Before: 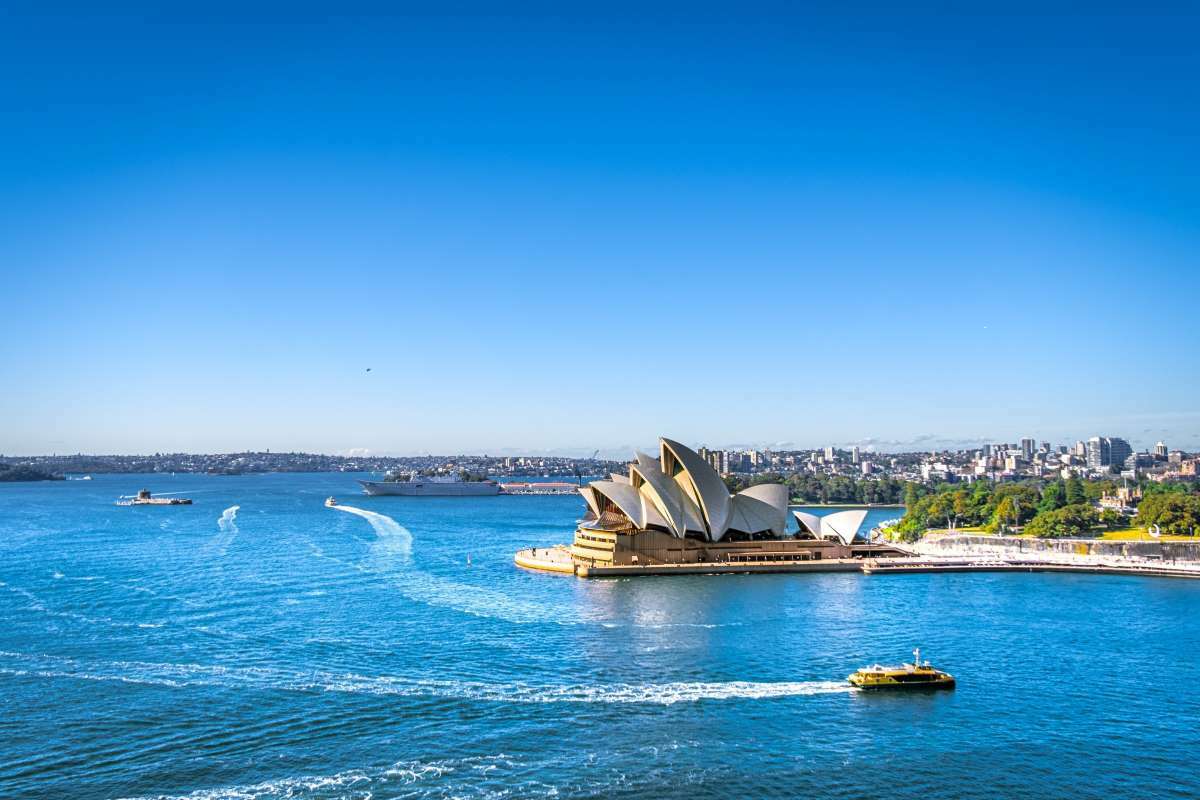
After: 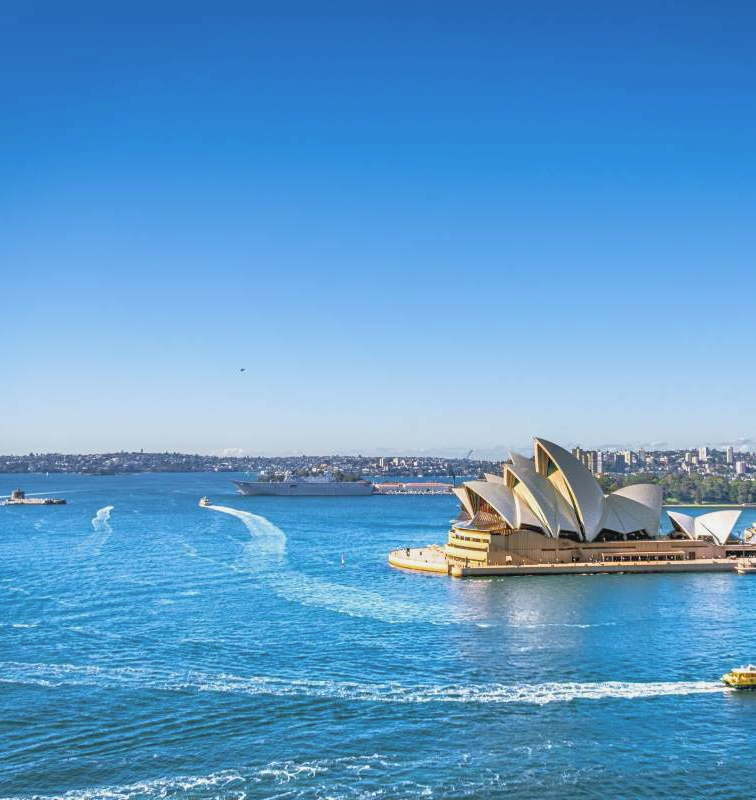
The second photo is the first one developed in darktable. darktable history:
crop: left 10.532%, right 26.456%
exposure: compensate highlight preservation false
contrast brightness saturation: contrast -0.092, saturation -0.097
tone equalizer: -7 EV 0.158 EV, -6 EV 0.582 EV, -5 EV 1.18 EV, -4 EV 1.33 EV, -3 EV 1.15 EV, -2 EV 0.6 EV, -1 EV 0.166 EV
